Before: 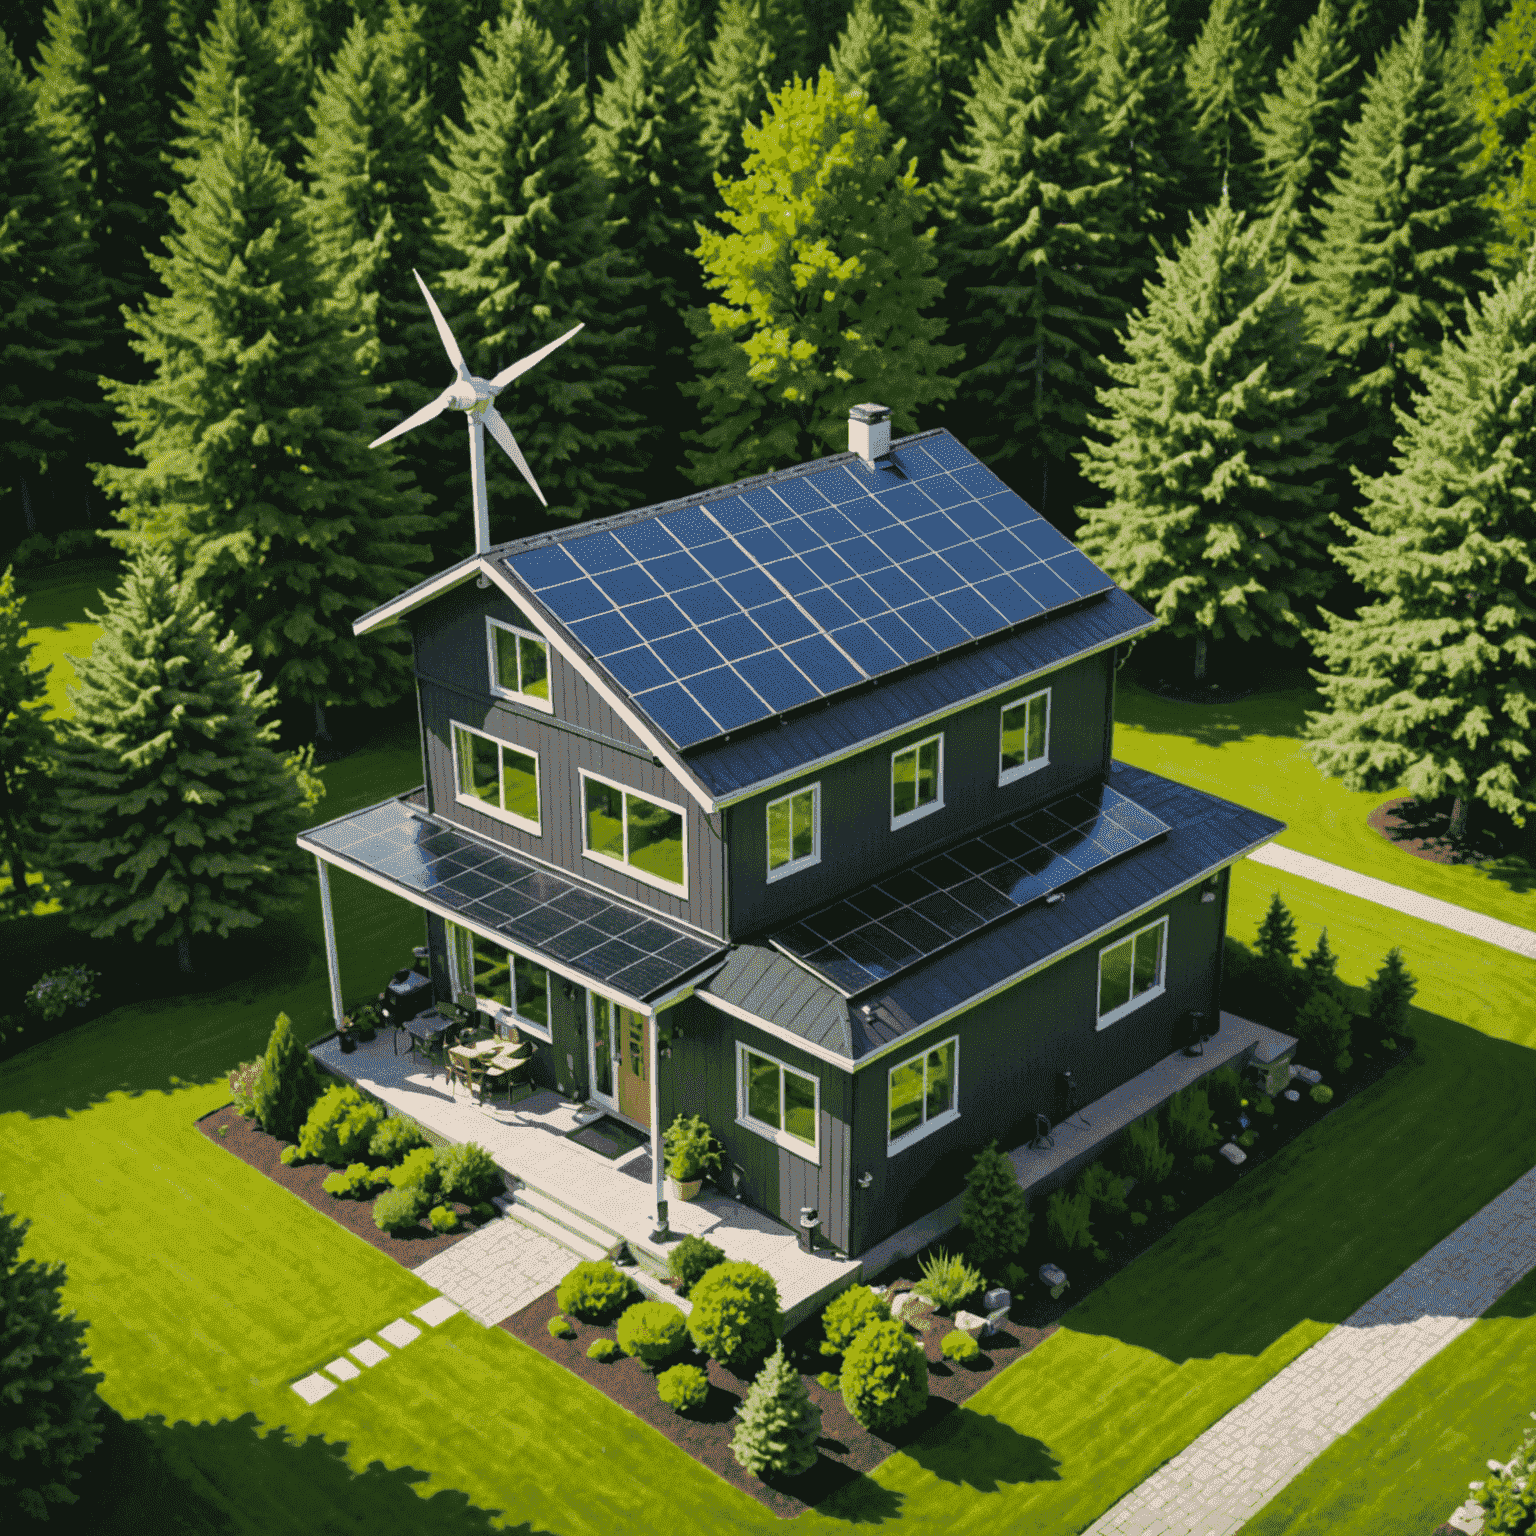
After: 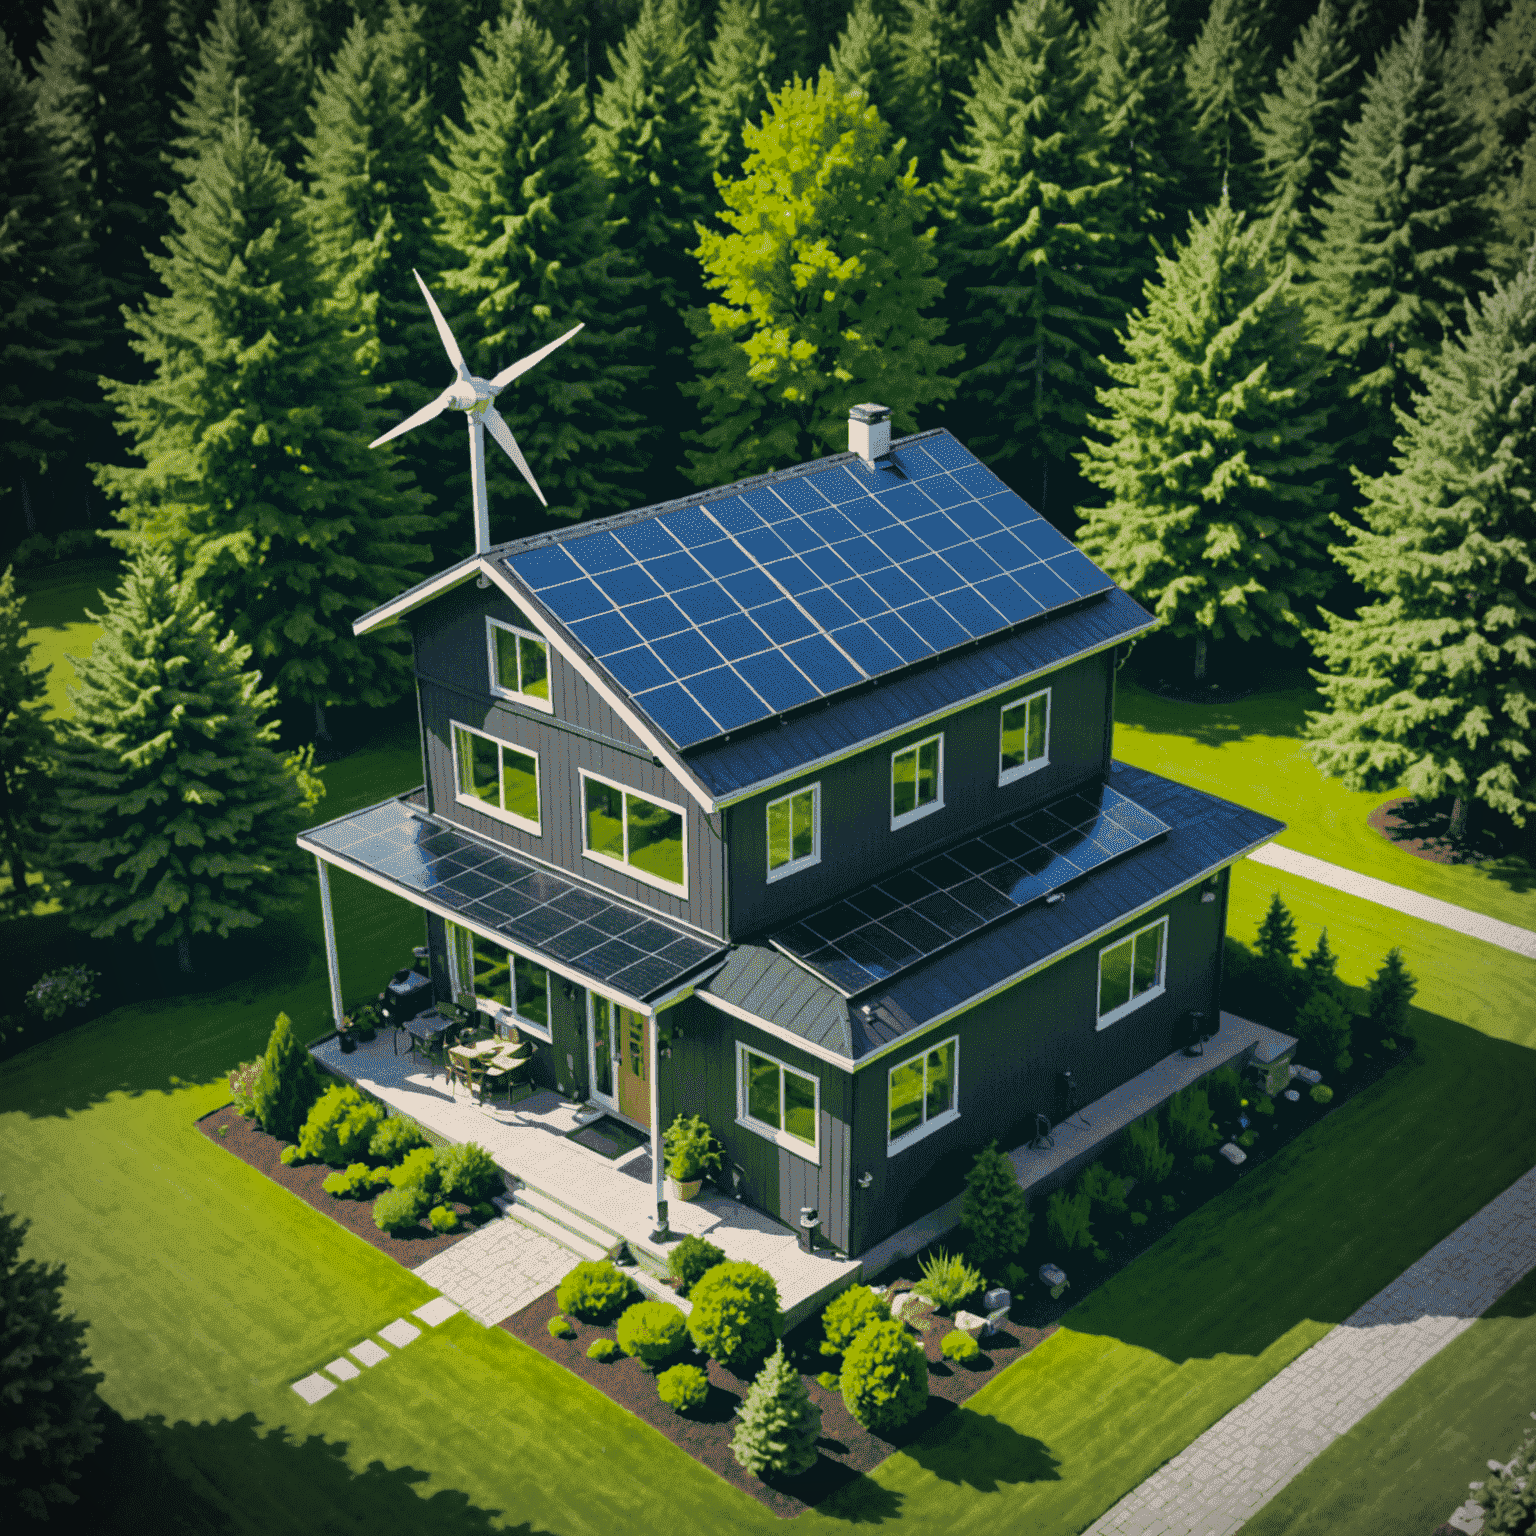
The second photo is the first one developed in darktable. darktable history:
vignetting: automatic ratio true, unbound false
color balance rgb: power › chroma 0.486%, power › hue 215.16°, global offset › chroma 0.056%, global offset › hue 254.03°, shadows fall-off 100.839%, linear chroma grading › global chroma 8.717%, perceptual saturation grading › global saturation 0.686%, mask middle-gray fulcrum 22.104%, global vibrance 14.74%
